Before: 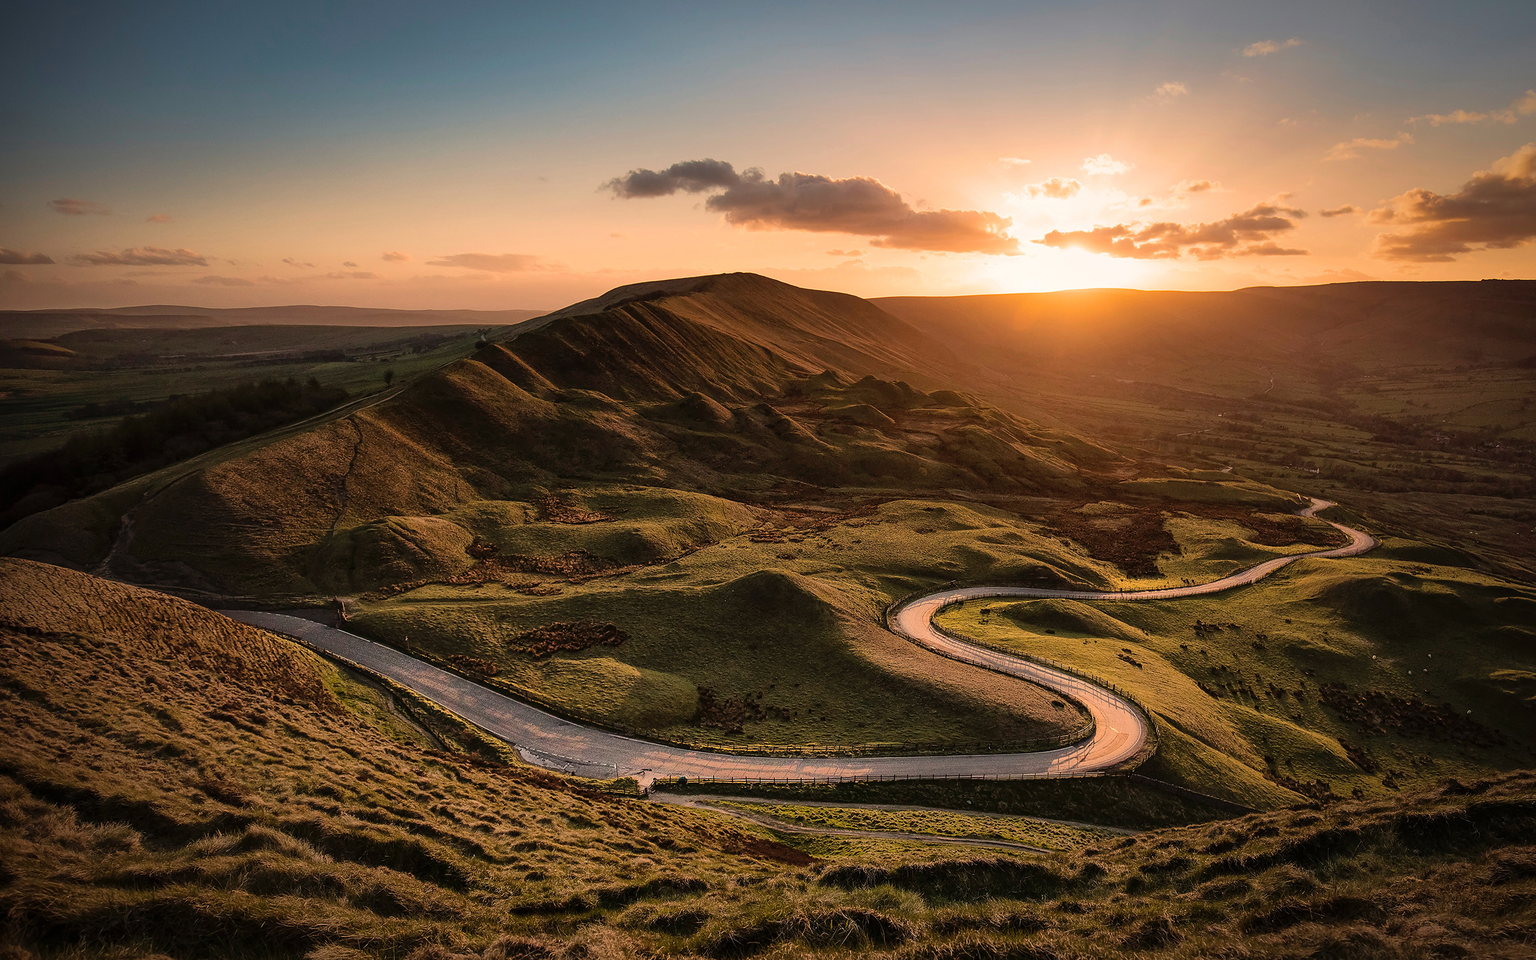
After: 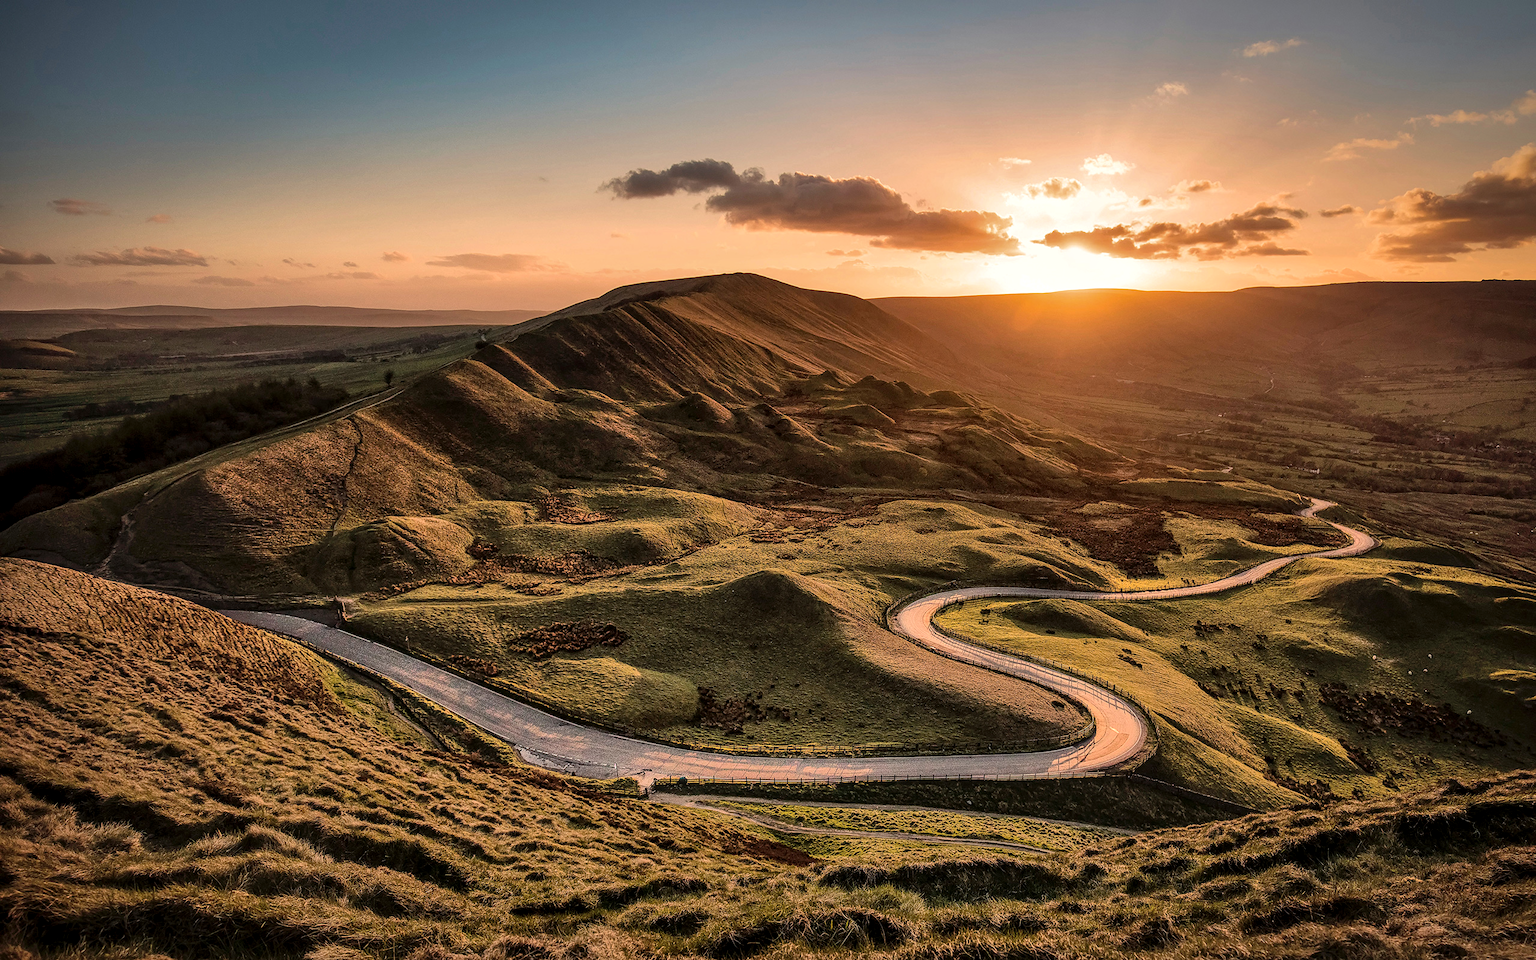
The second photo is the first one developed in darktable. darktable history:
local contrast: detail 130%
shadows and highlights: soften with gaussian
